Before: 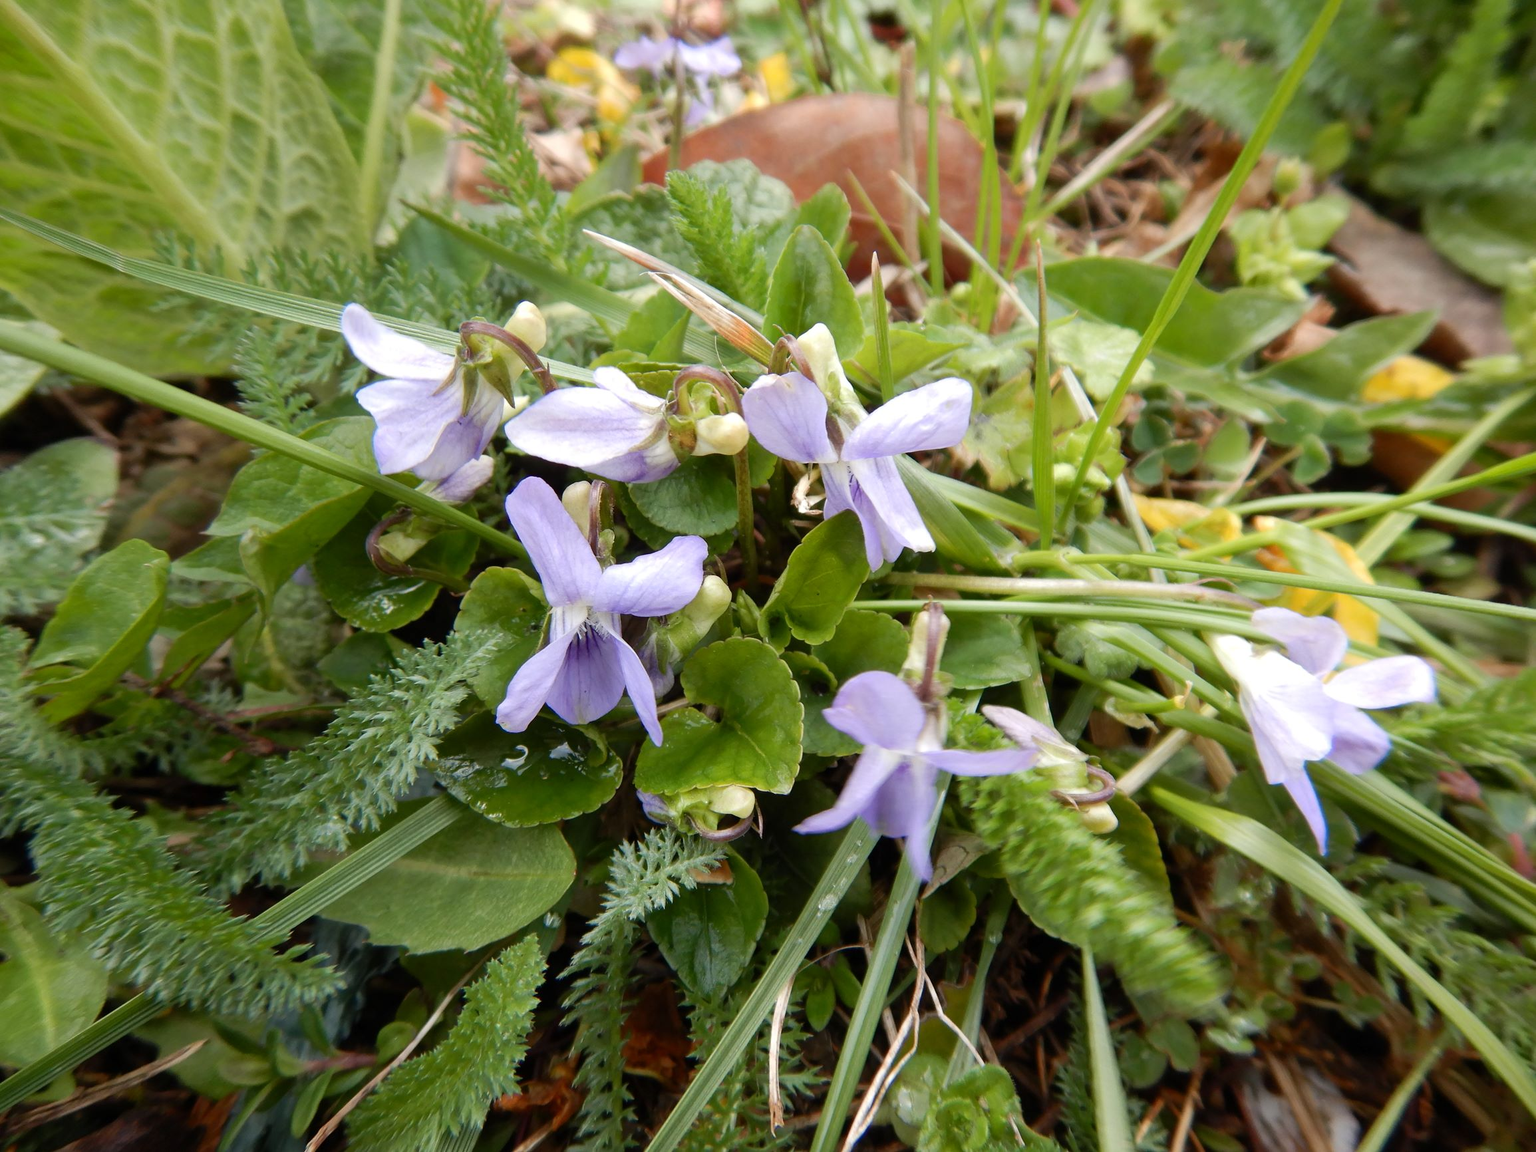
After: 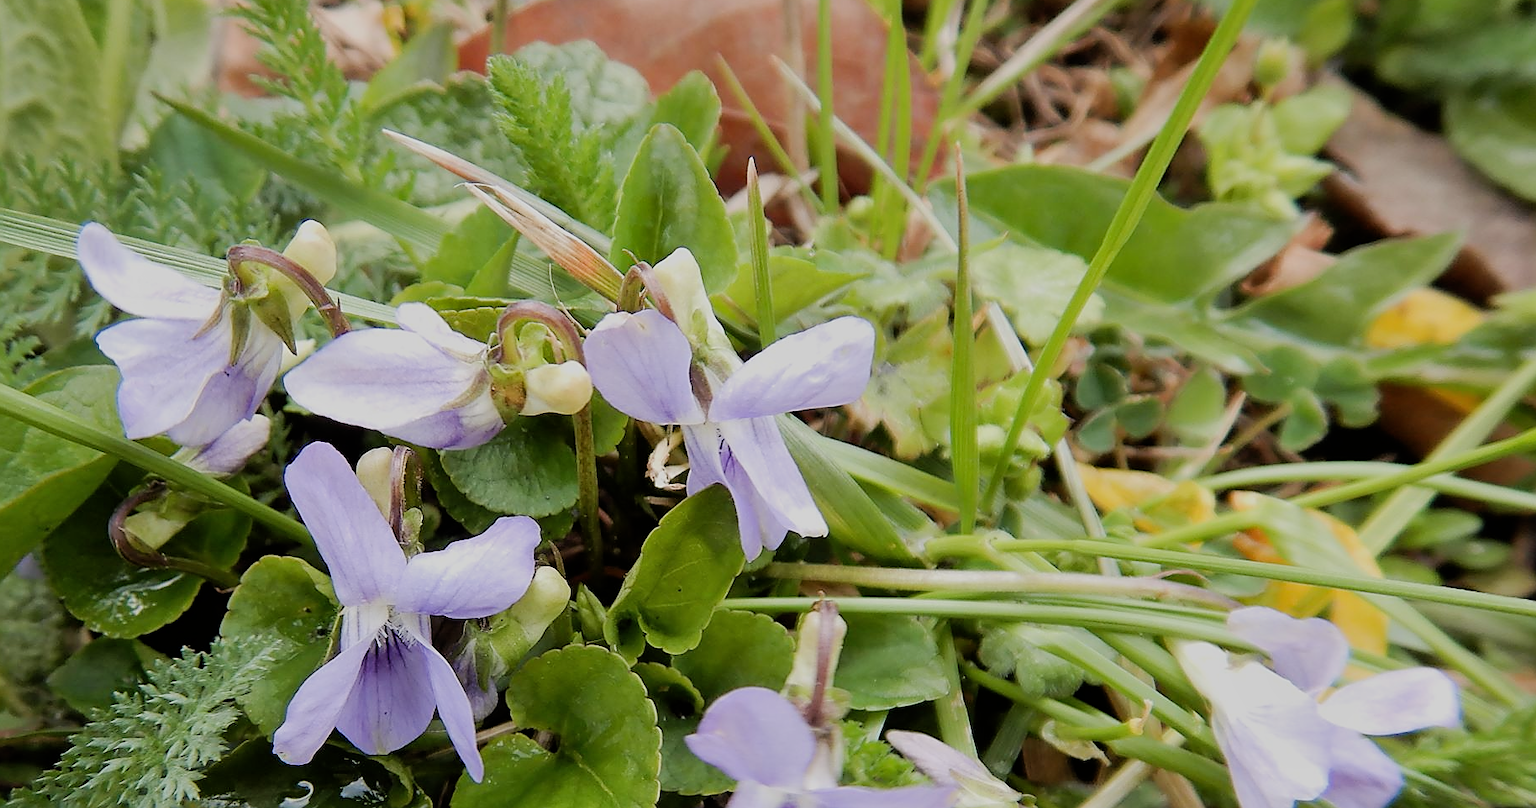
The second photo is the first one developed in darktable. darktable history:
filmic rgb: black relative exposure -7.18 EV, white relative exposure 5.34 EV, threshold 3.02 EV, hardness 3.03, enable highlight reconstruction true
crop: left 18.249%, top 11.081%, right 2.552%, bottom 33.358%
shadows and highlights: shadows 11.9, white point adjustment 1.28, soften with gaussian
sharpen: radius 1.353, amount 1.264, threshold 0.71
